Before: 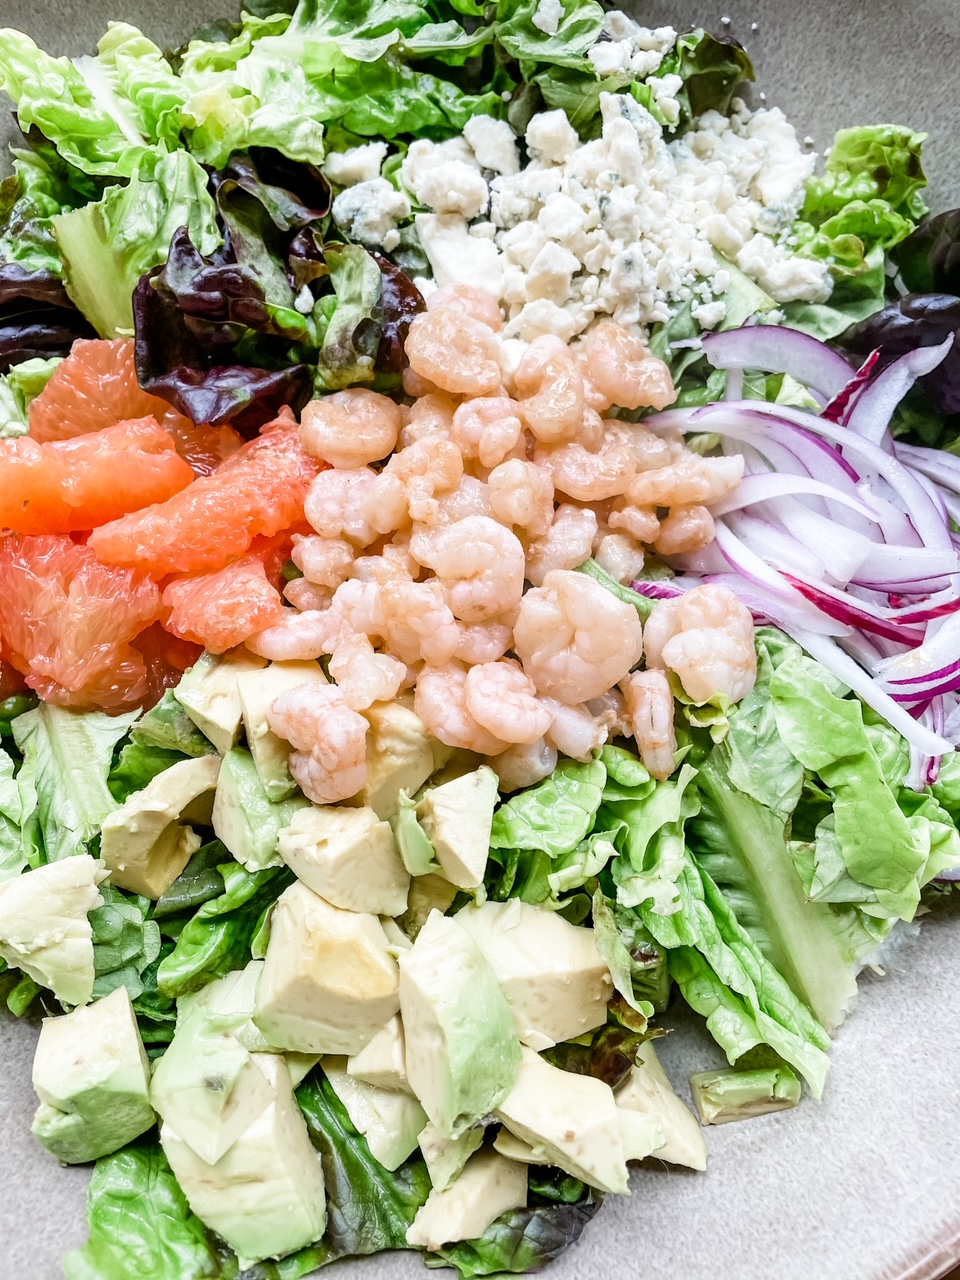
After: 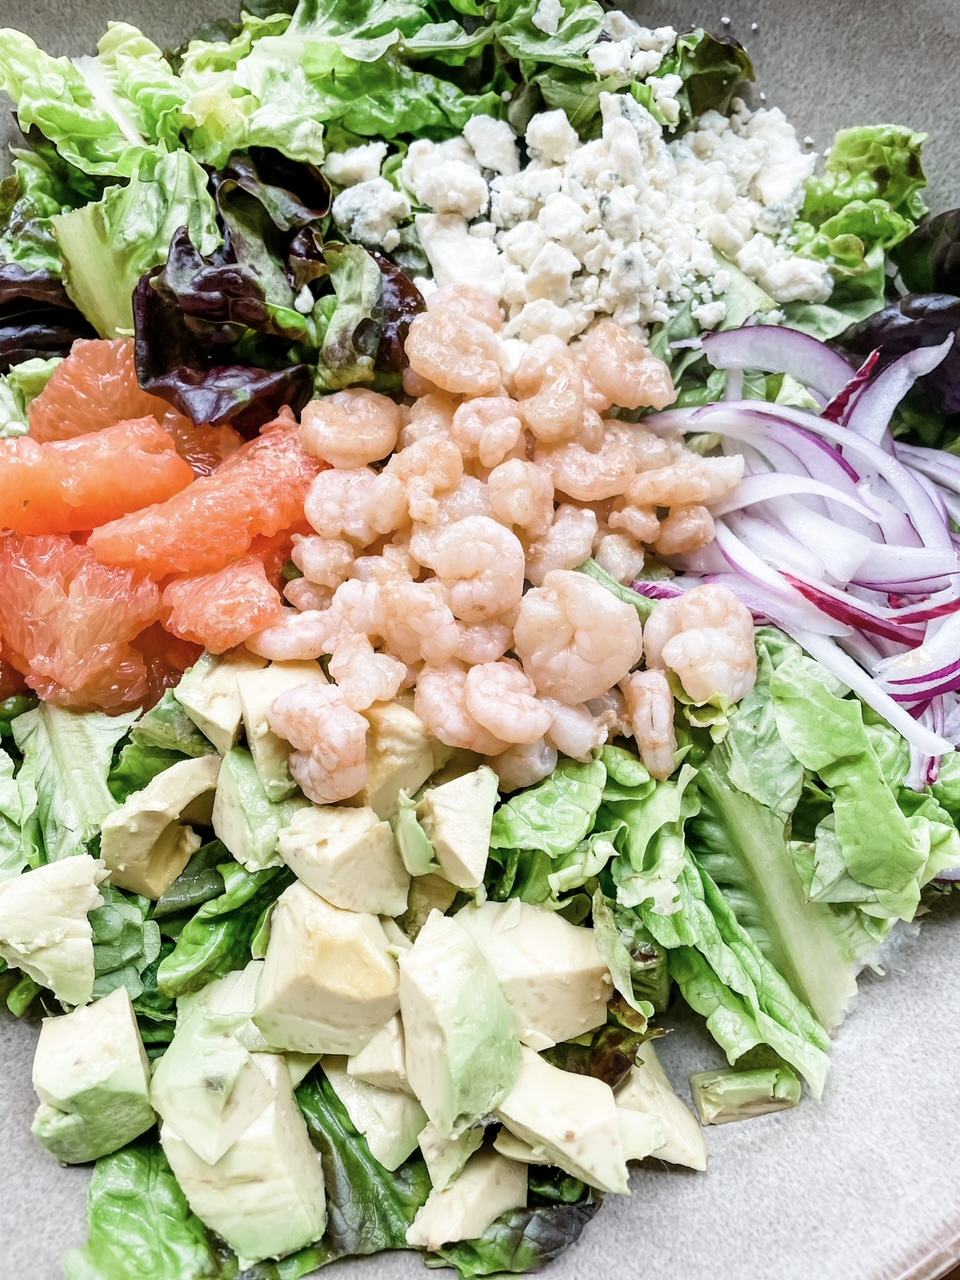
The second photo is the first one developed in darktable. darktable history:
contrast brightness saturation: saturation -0.151
